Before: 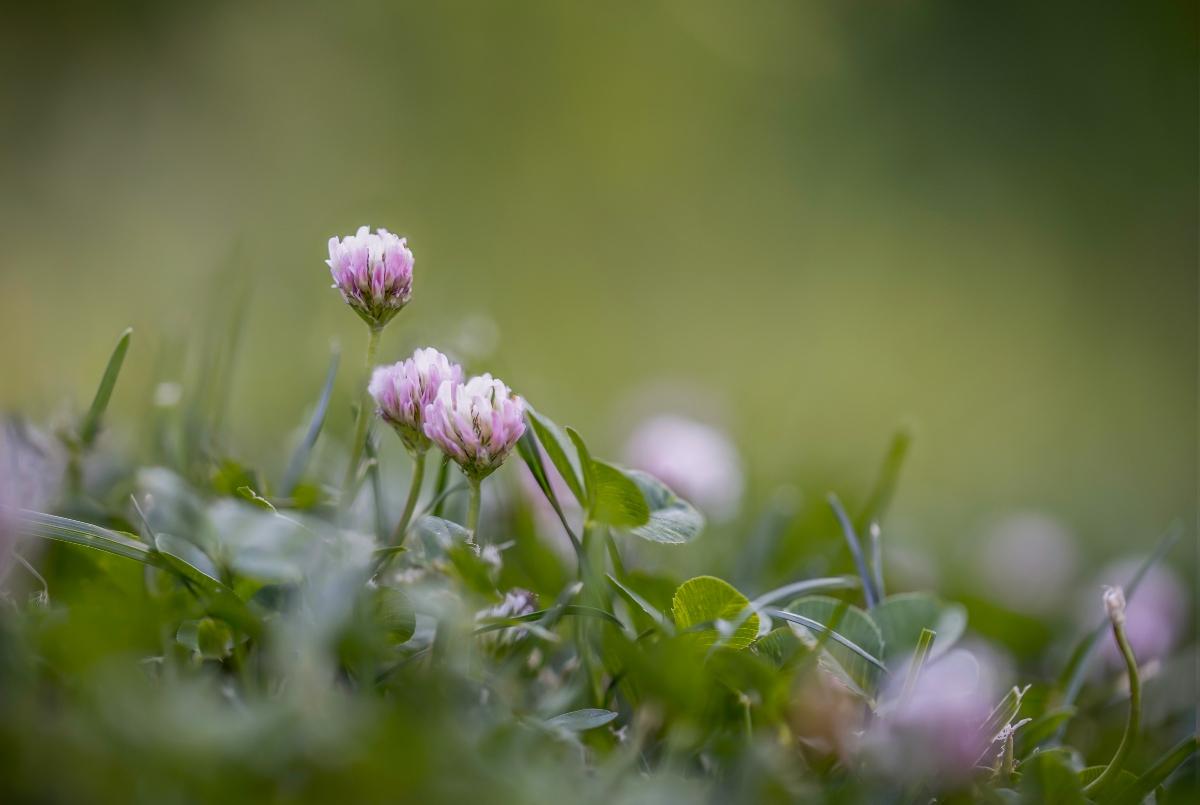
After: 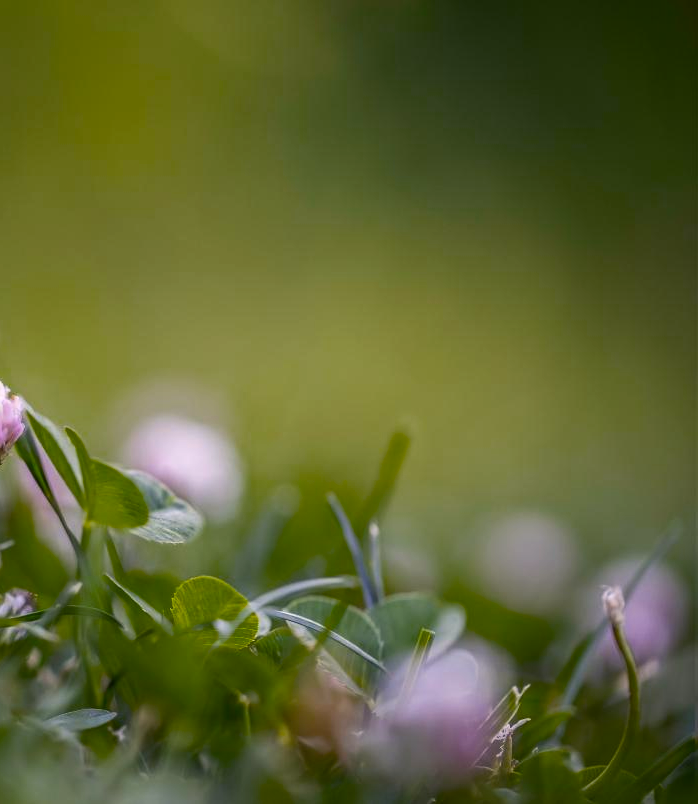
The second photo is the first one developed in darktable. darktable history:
contrast equalizer: octaves 7, y [[0.5, 0.5, 0.478, 0.5, 0.5, 0.5], [0.5 ×6], [0.5 ×6], [0 ×6], [0 ×6]]
color balance rgb: highlights gain › chroma 1.068%, highlights gain › hue 60.13°, perceptual saturation grading › global saturation 15.049%, perceptual brilliance grading › global brilliance -18.203%, perceptual brilliance grading › highlights 28.124%, global vibrance -1.283%, saturation formula JzAzBz (2021)
crop: left 41.824%
tone equalizer: smoothing diameter 24.77%, edges refinement/feathering 5.87, preserve details guided filter
